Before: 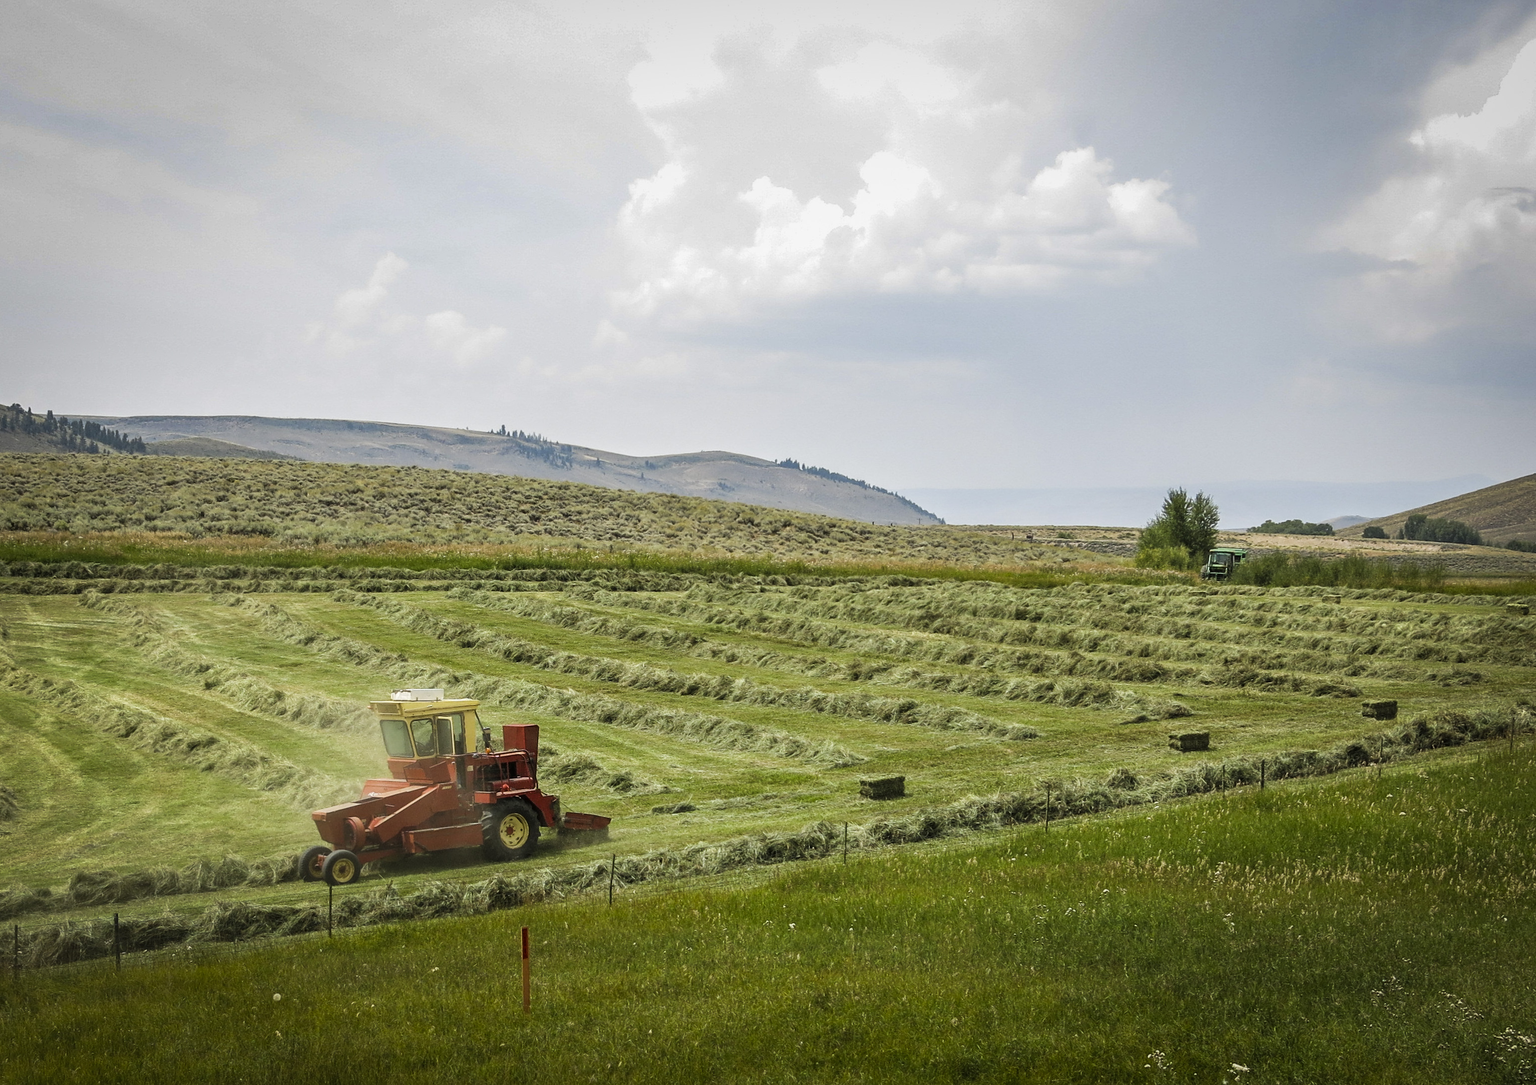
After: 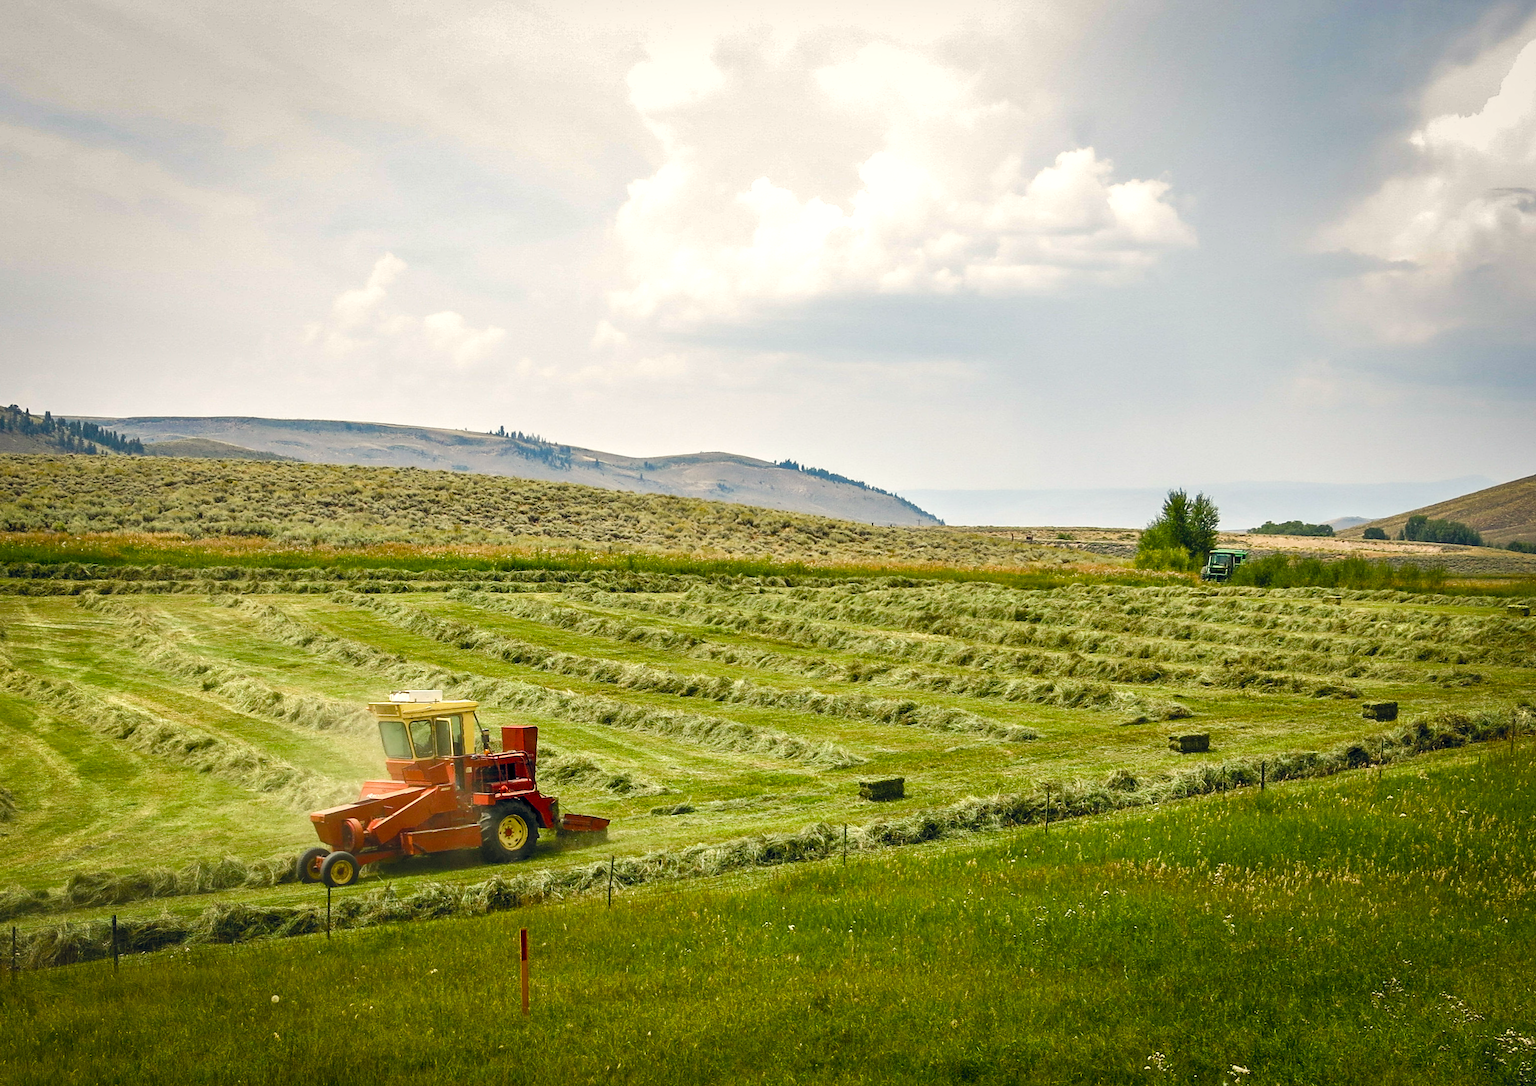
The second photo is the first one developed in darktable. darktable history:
exposure: exposure 0.372 EV, compensate exposure bias true, compensate highlight preservation false
shadows and highlights: shadows 37.45, highlights -27.69, soften with gaussian
color balance rgb: highlights gain › chroma 2.986%, highlights gain › hue 76.79°, global offset › chroma 0.057%, global offset › hue 254.15°, perceptual saturation grading › global saturation 20%, perceptual saturation grading › highlights -25.703%, perceptual saturation grading › shadows 49.252%, global vibrance 20%
crop and rotate: left 0.177%, bottom 0.001%
